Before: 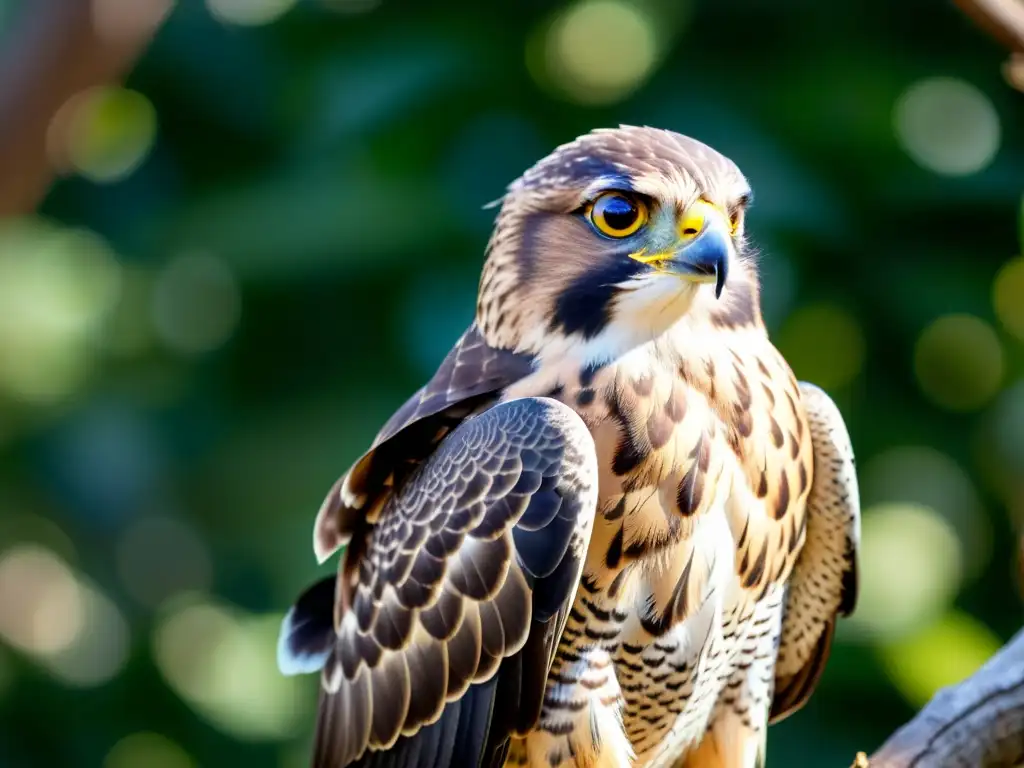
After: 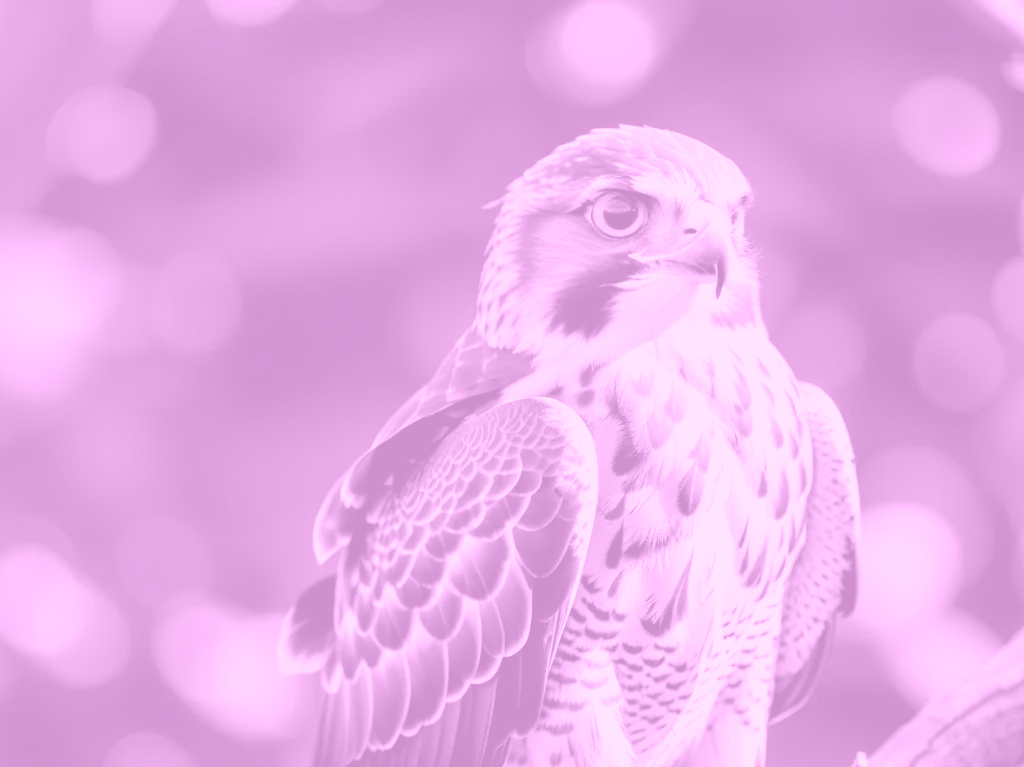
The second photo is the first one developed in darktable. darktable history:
colorize: hue 331.2°, saturation 69%, source mix 30.28%, lightness 69.02%, version 1
crop: bottom 0.071%
color calibration: illuminant custom, x 0.39, y 0.392, temperature 3856.94 K
